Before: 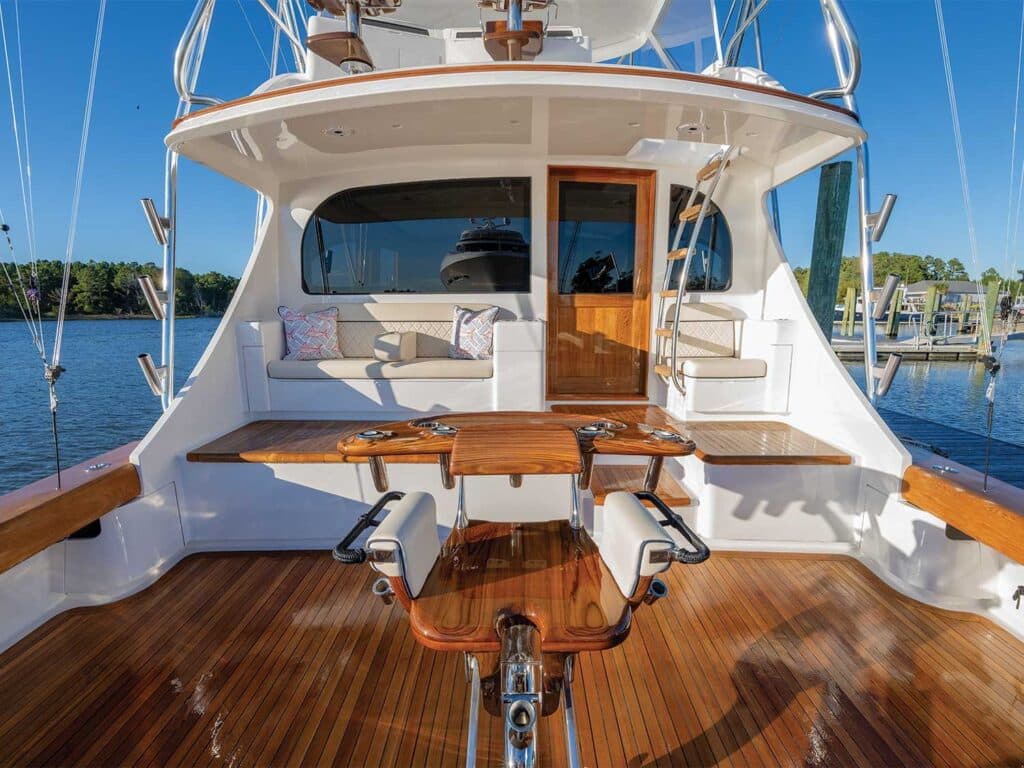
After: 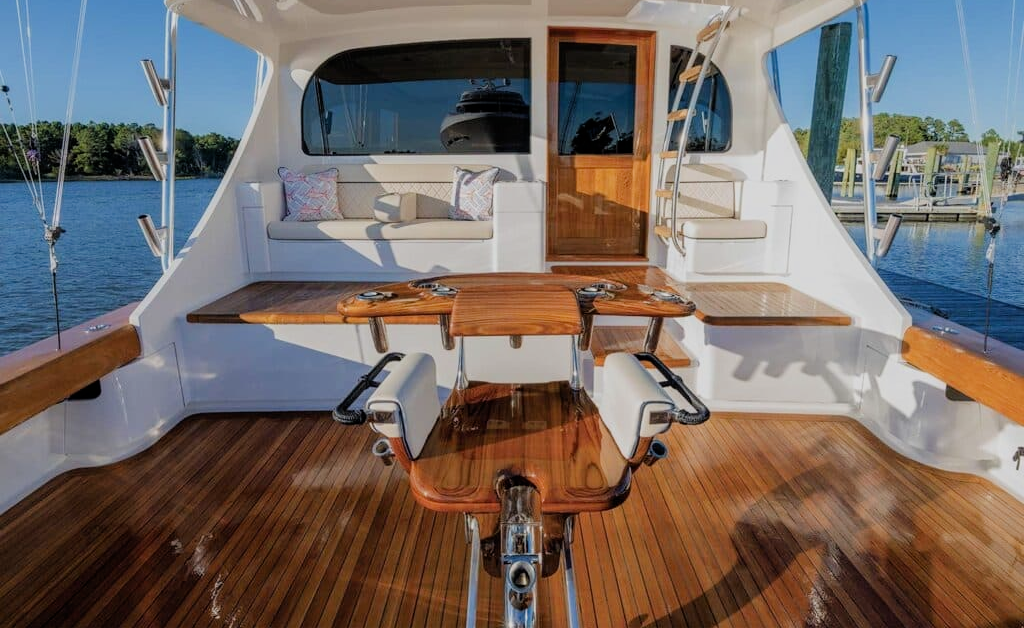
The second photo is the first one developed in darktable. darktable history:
filmic rgb: black relative exposure -8 EV, white relative exposure 4.03 EV, hardness 4.19
crop and rotate: top 18.208%
